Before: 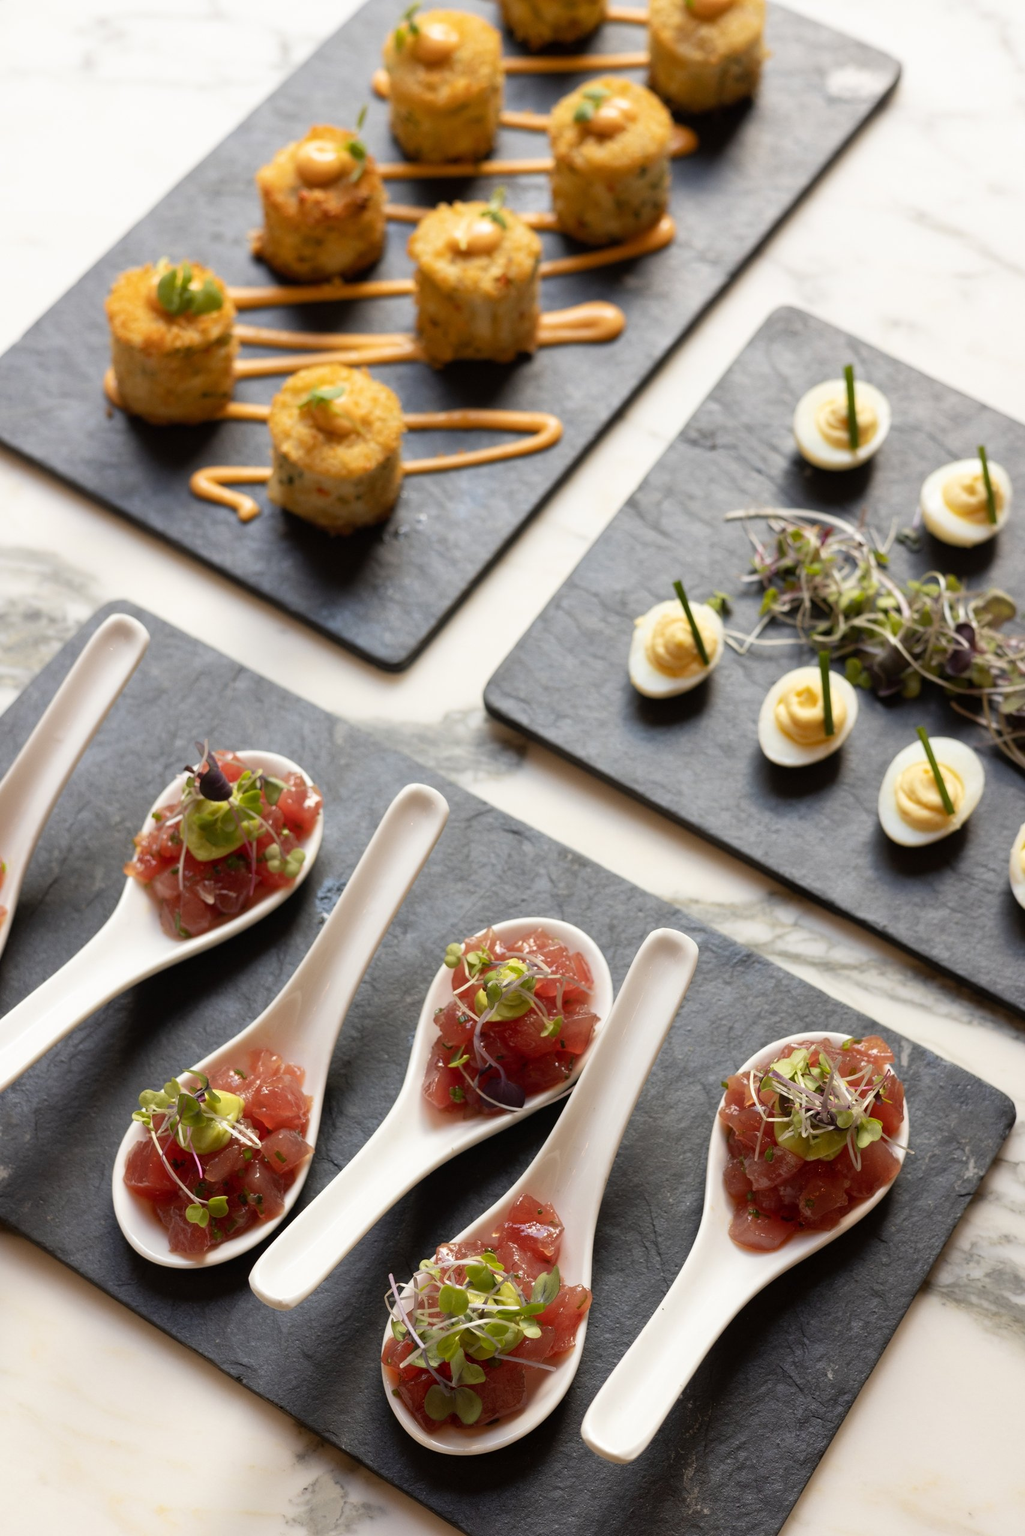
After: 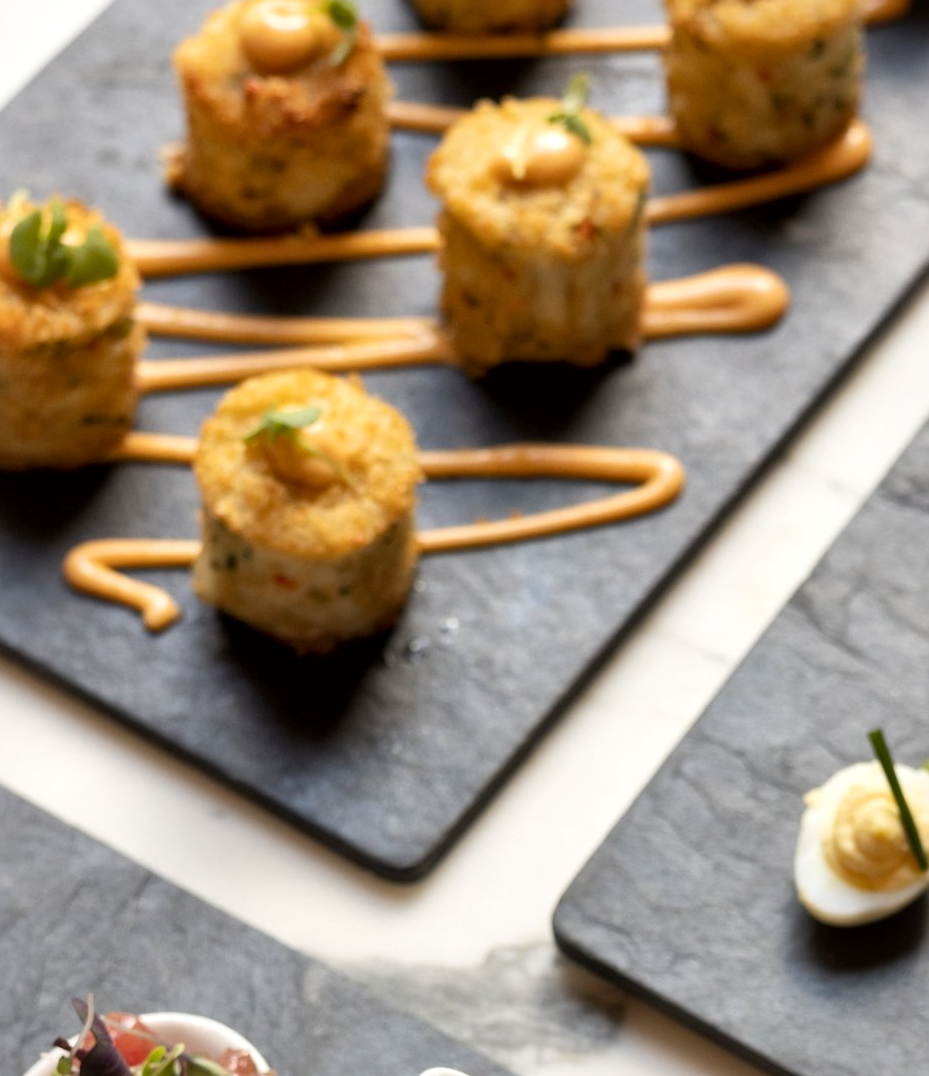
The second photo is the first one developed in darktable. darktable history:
local contrast: mode bilateral grid, contrast 21, coarseness 50, detail 141%, midtone range 0.2
crop: left 14.857%, top 9.317%, right 30.713%, bottom 48.648%
